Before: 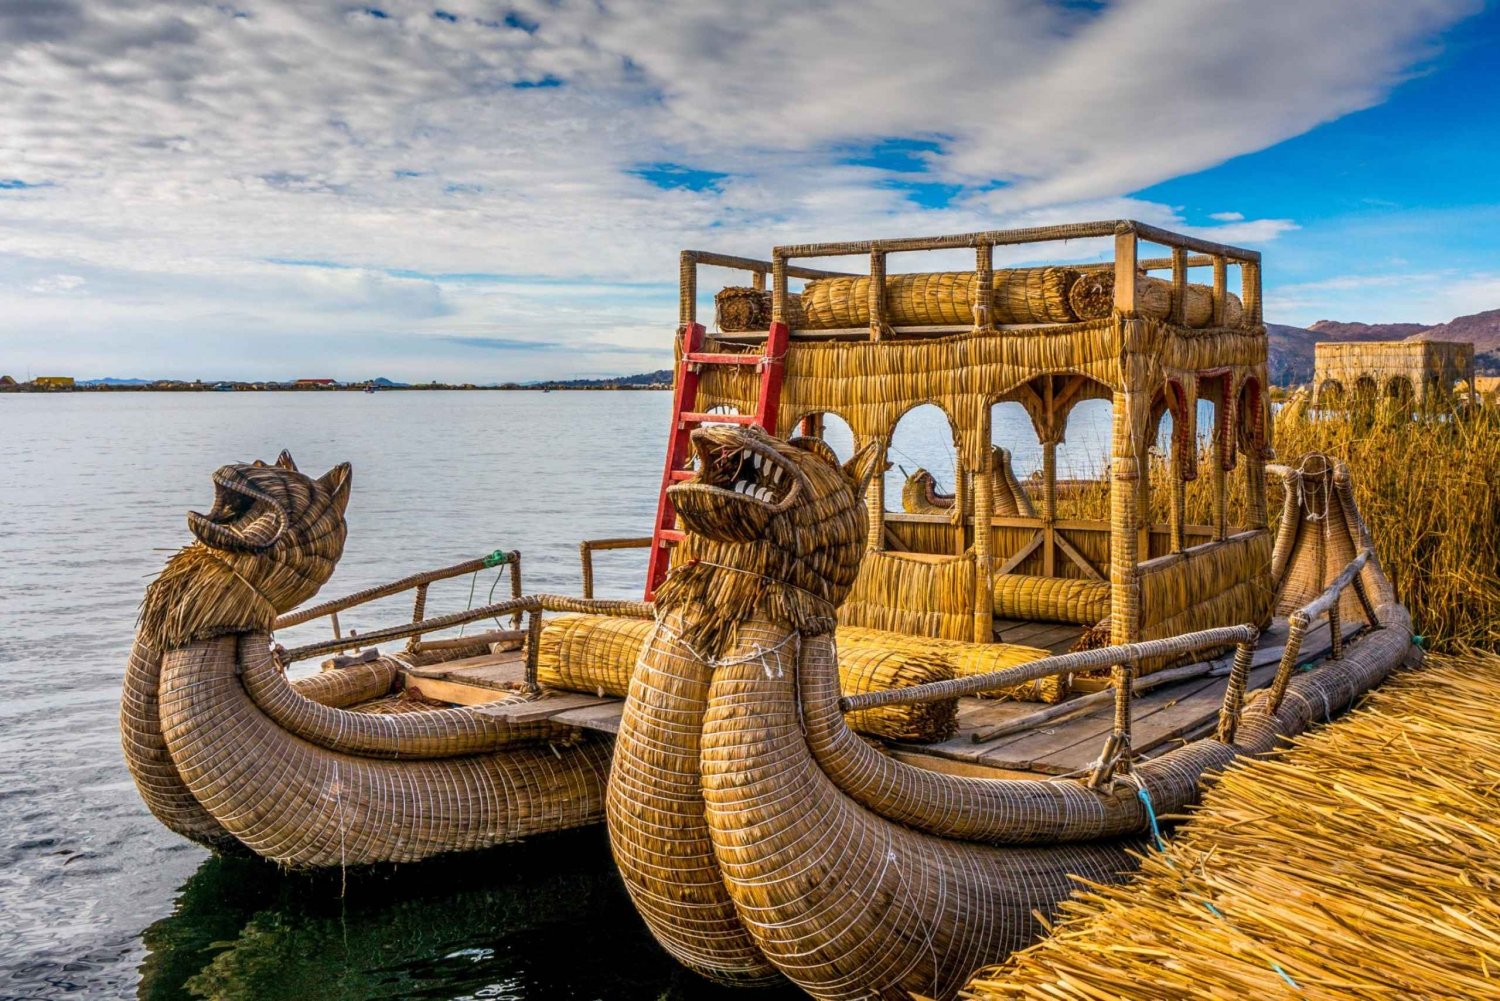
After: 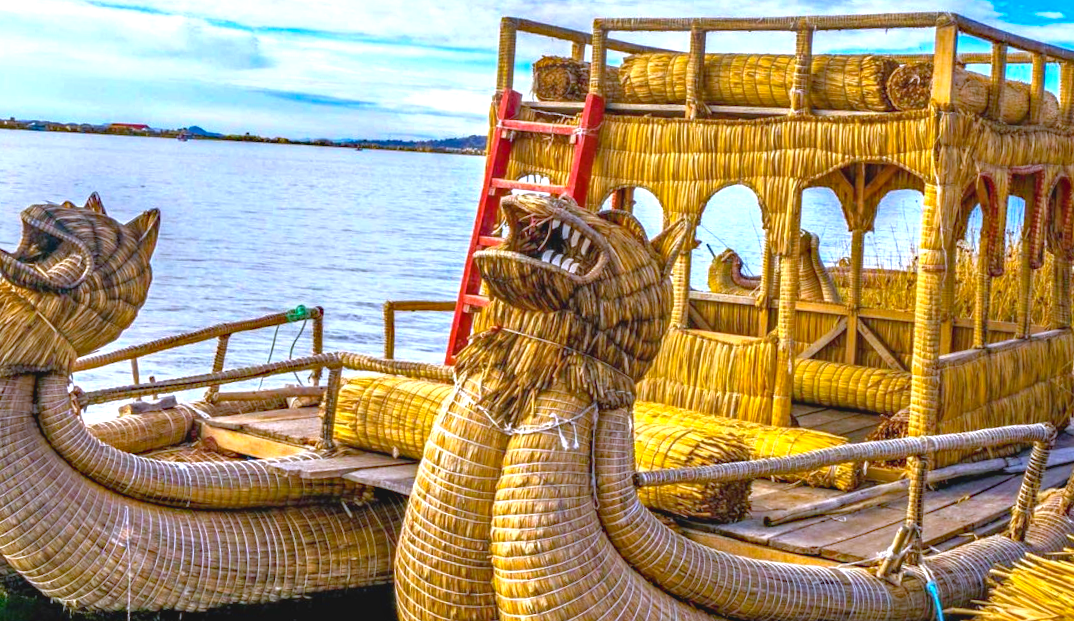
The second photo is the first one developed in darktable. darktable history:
haze removal: strength 0.42, compatibility mode true, adaptive false
exposure: black level correction 0, exposure 1.2 EV, compensate exposure bias true, compensate highlight preservation false
crop and rotate: angle -3.37°, left 9.79%, top 20.73%, right 12.42%, bottom 11.82%
contrast brightness saturation: contrast -0.11
color balance rgb: perceptual saturation grading › global saturation 10%, global vibrance 10%
base curve: exposure shift 0, preserve colors none
white balance: red 0.948, green 1.02, blue 1.176
tone equalizer: -8 EV 0.25 EV, -7 EV 0.417 EV, -6 EV 0.417 EV, -5 EV 0.25 EV, -3 EV -0.25 EV, -2 EV -0.417 EV, -1 EV -0.417 EV, +0 EV -0.25 EV, edges refinement/feathering 500, mask exposure compensation -1.57 EV, preserve details guided filter
